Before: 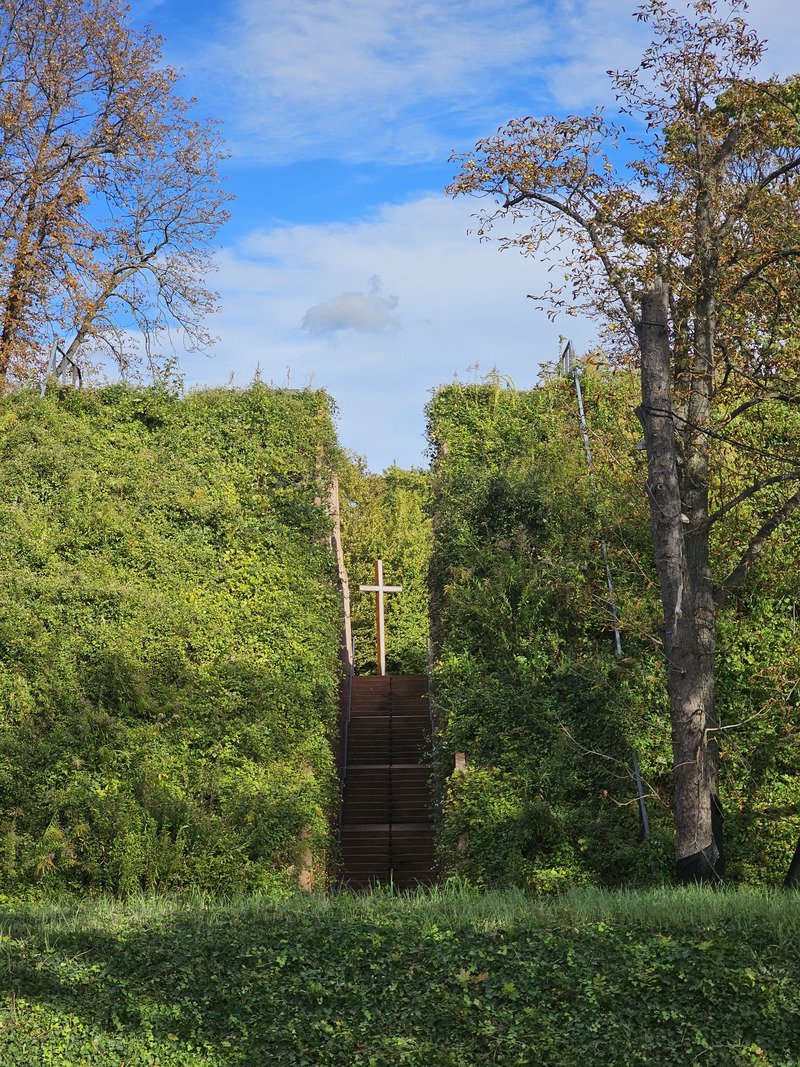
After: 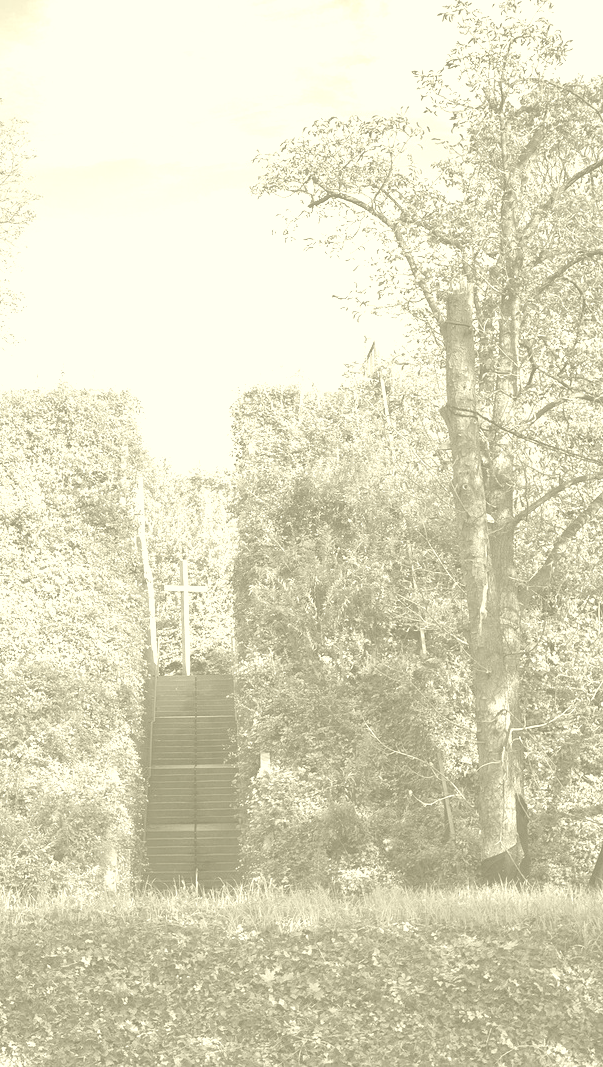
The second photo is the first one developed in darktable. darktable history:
exposure: black level correction 0, exposure 1.45 EV, compensate exposure bias true, compensate highlight preservation false
crop and rotate: left 24.6%
shadows and highlights: radius 125.46, shadows 30.51, highlights -30.51, low approximation 0.01, soften with gaussian
colorize: hue 43.2°, saturation 40%, version 1
